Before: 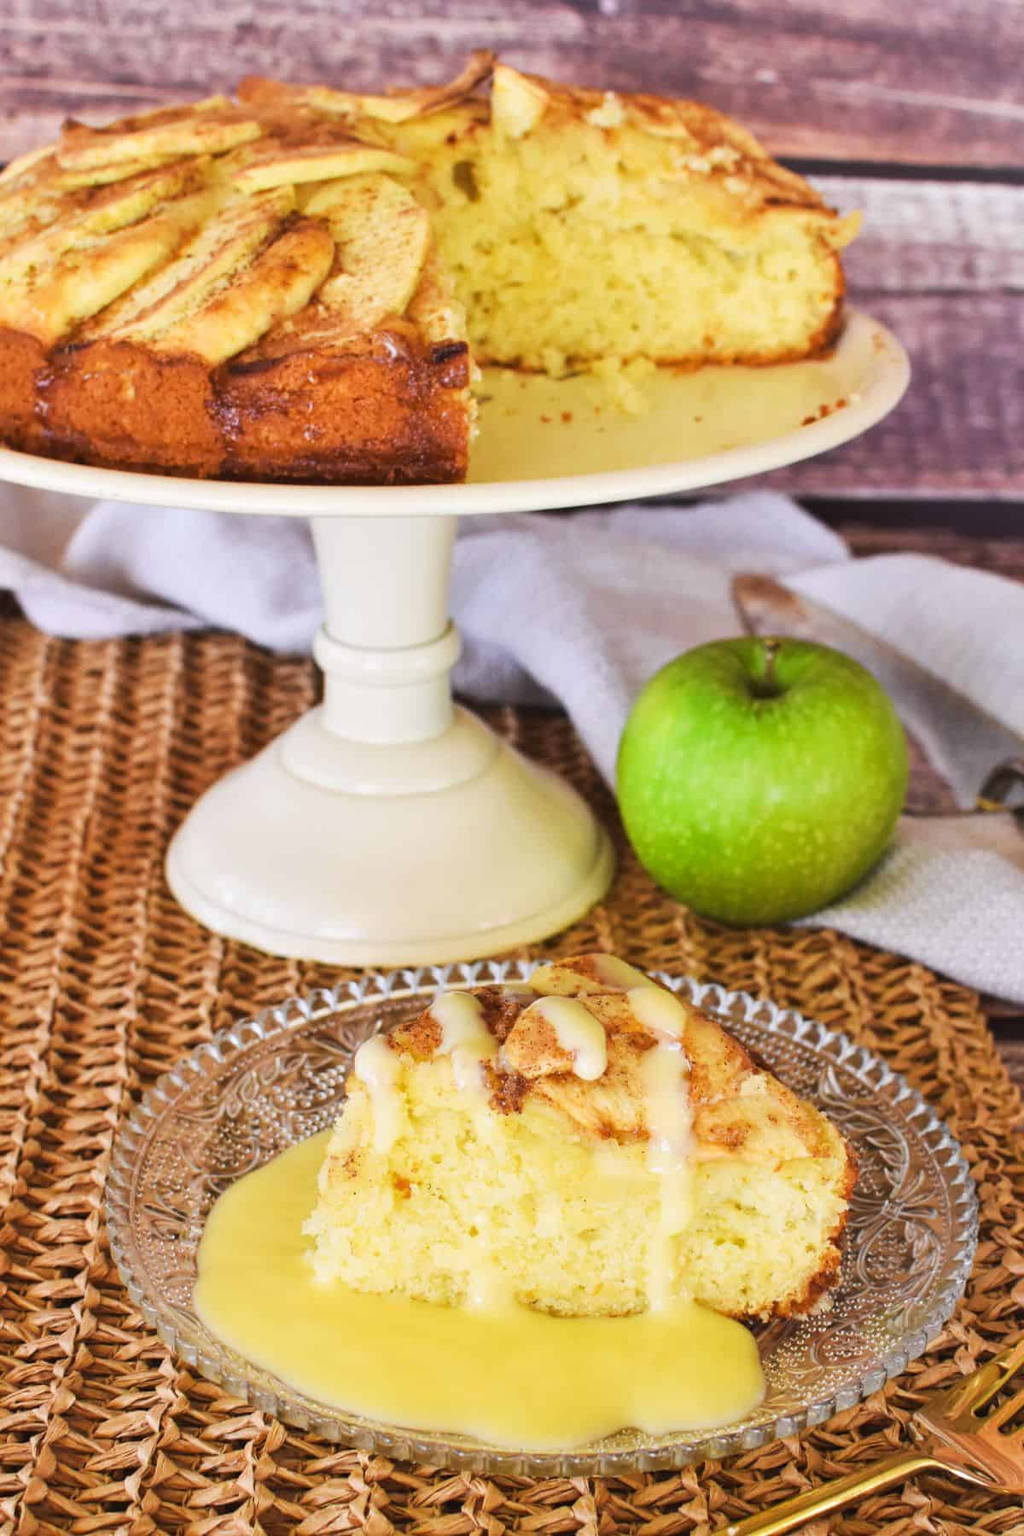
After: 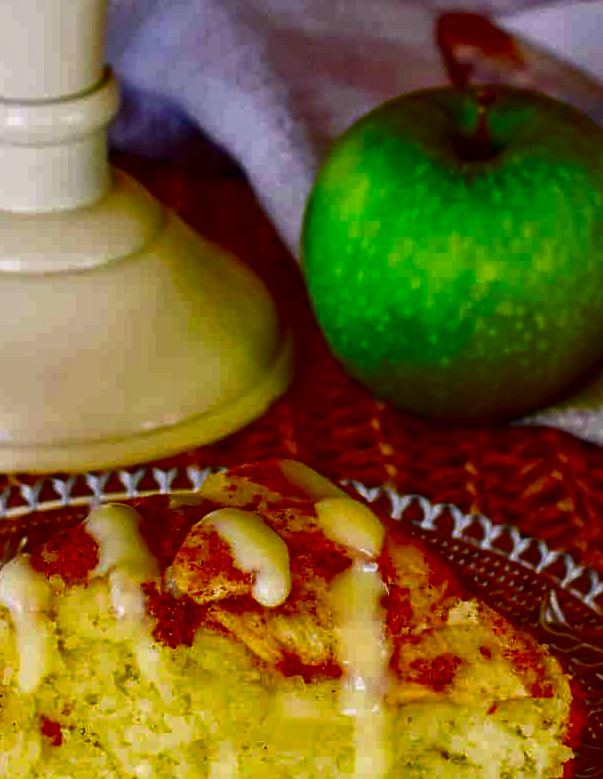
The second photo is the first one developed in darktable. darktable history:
contrast brightness saturation: brightness -1, saturation 1
local contrast: on, module defaults
color balance rgb: perceptual saturation grading › global saturation 20%, perceptual saturation grading › highlights -25%, perceptual saturation grading › shadows 25%
crop: left 35.03%, top 36.625%, right 14.663%, bottom 20.057%
